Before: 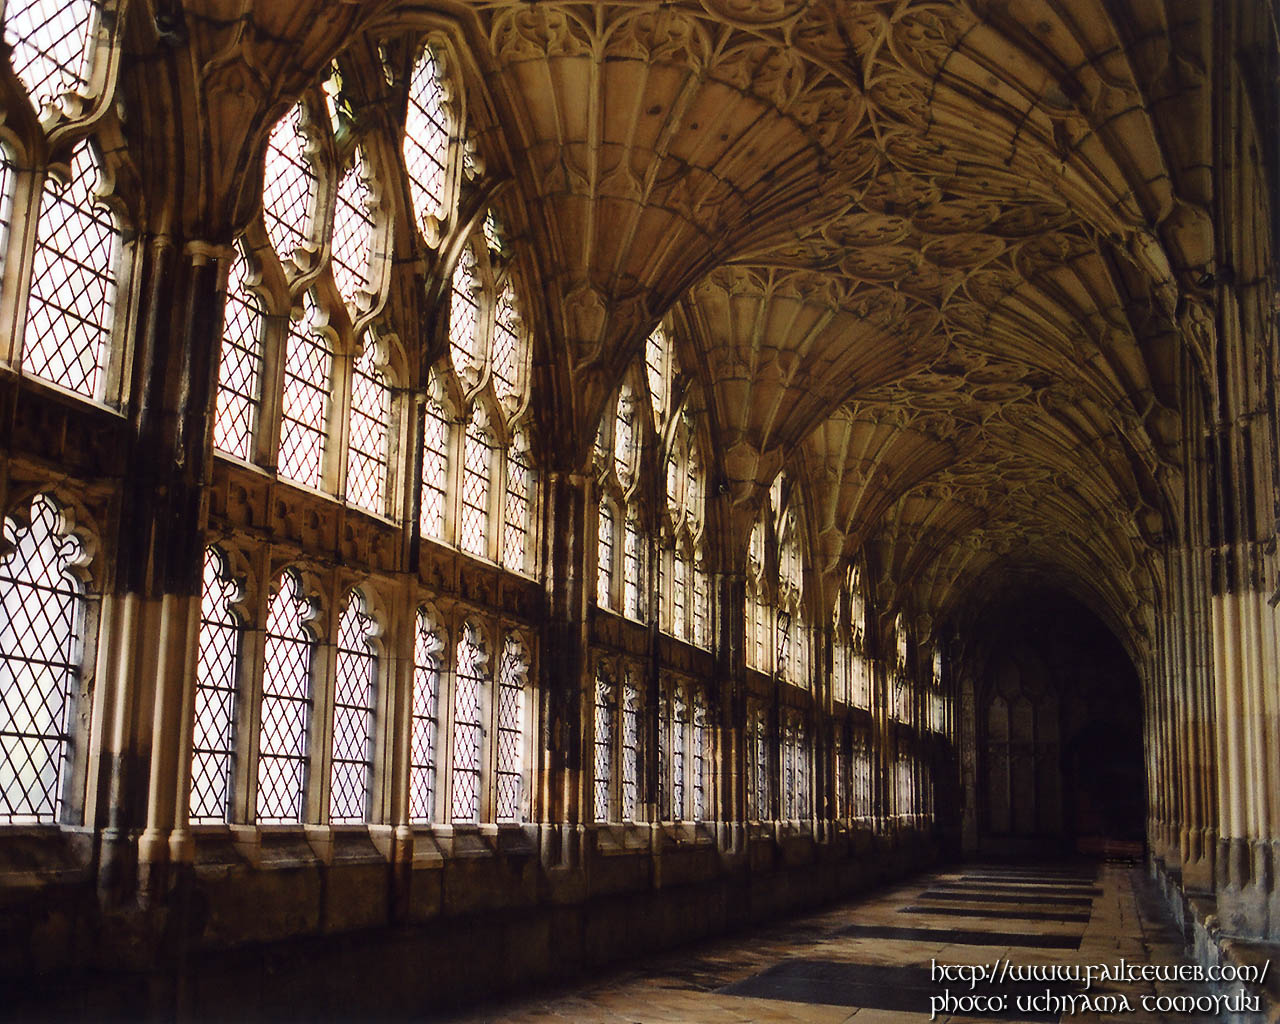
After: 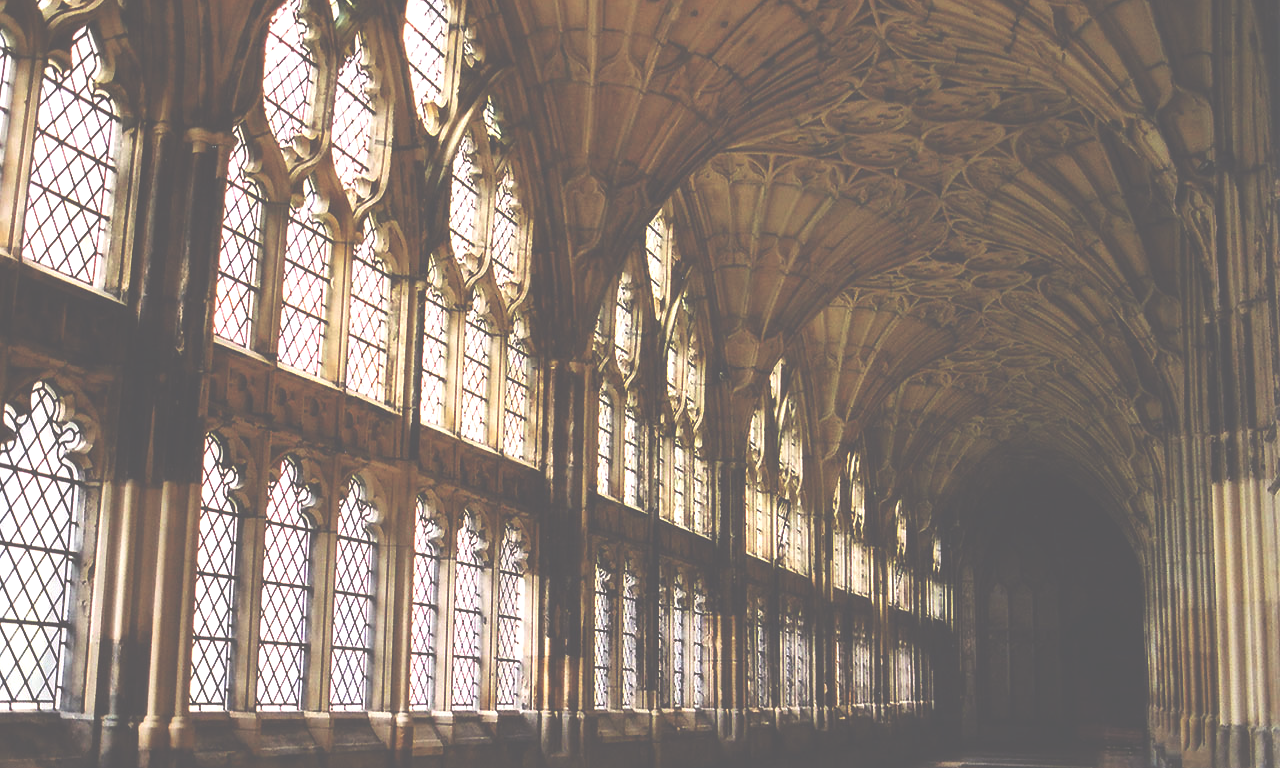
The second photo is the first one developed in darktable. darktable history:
crop: top 11.038%, bottom 13.962%
exposure: black level correction -0.071, exposure 0.5 EV, compensate highlight preservation false
